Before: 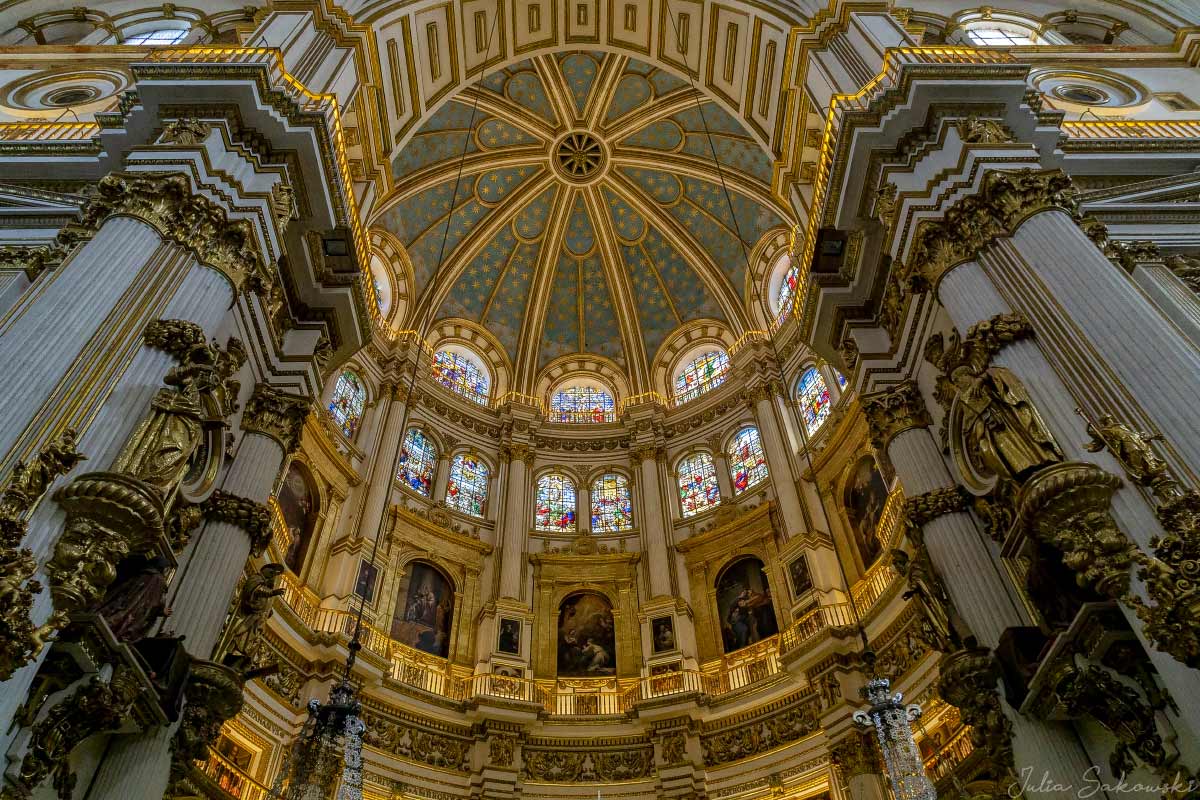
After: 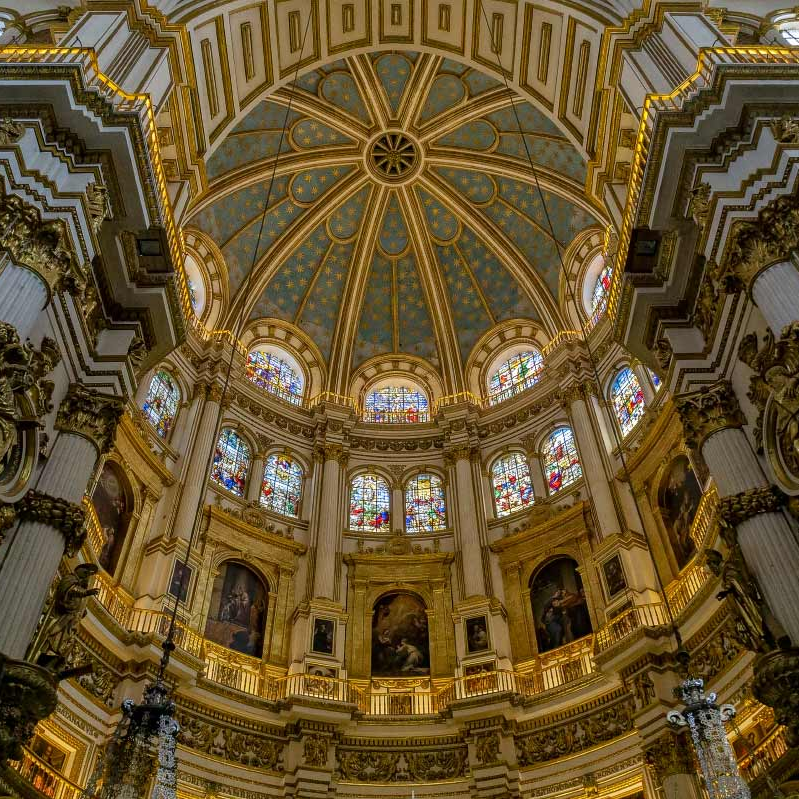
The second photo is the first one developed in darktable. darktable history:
crop and rotate: left 15.574%, right 17.801%
